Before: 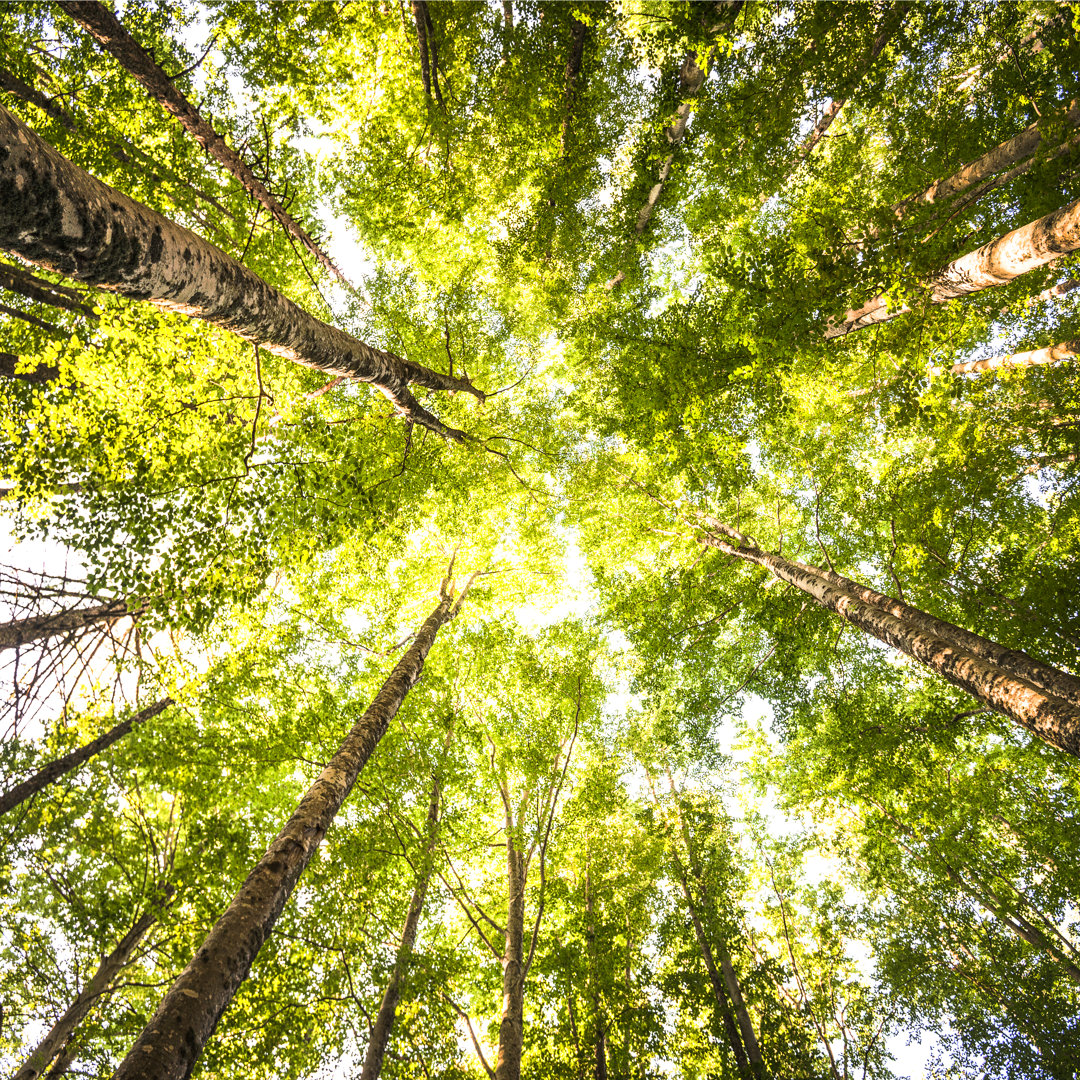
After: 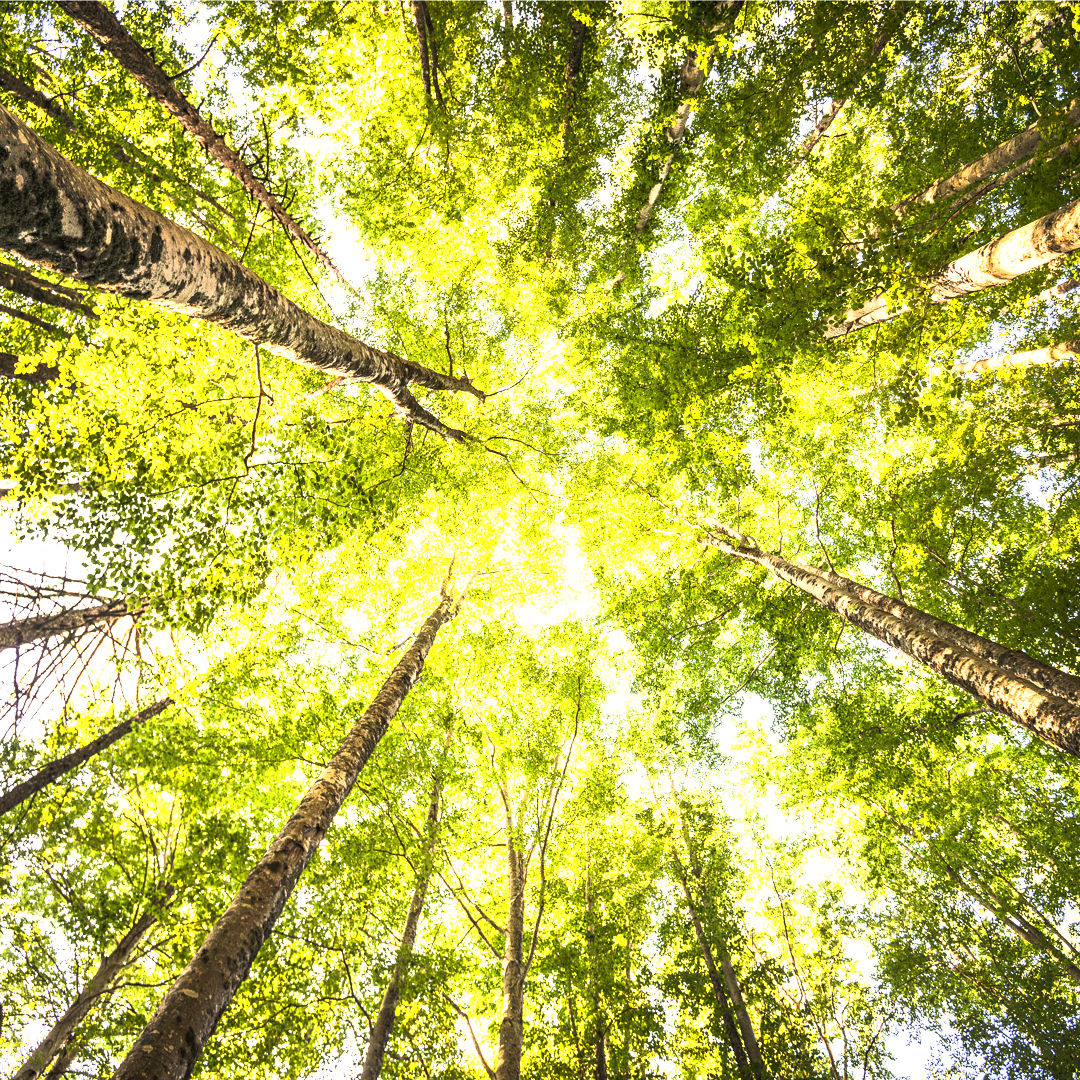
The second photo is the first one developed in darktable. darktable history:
tone curve: curves: ch0 [(0, 0) (0.003, 0.01) (0.011, 0.017) (0.025, 0.035) (0.044, 0.068) (0.069, 0.109) (0.1, 0.144) (0.136, 0.185) (0.177, 0.231) (0.224, 0.279) (0.277, 0.346) (0.335, 0.42) (0.399, 0.5) (0.468, 0.603) (0.543, 0.712) (0.623, 0.808) (0.709, 0.883) (0.801, 0.957) (0.898, 0.993) (1, 1)]
